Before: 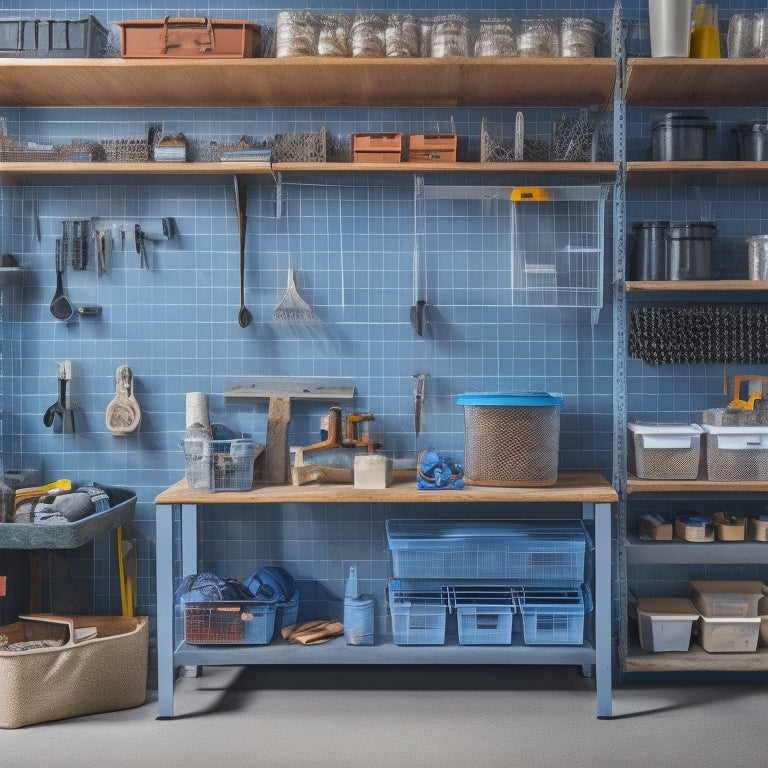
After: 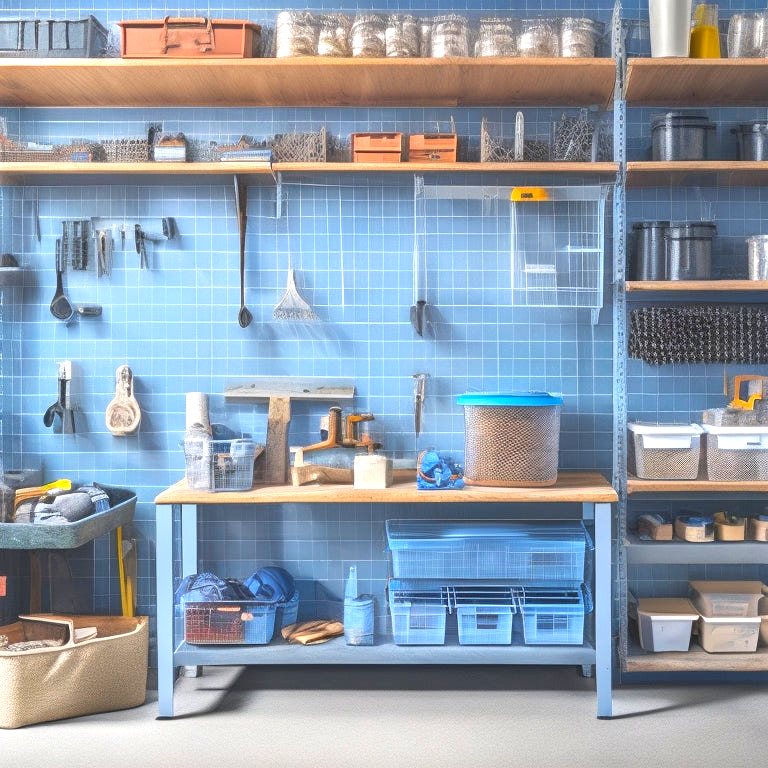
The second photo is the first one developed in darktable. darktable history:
exposure: exposure 1 EV, compensate highlight preservation false
contrast brightness saturation: contrast 0.03, brightness 0.06, saturation 0.13
